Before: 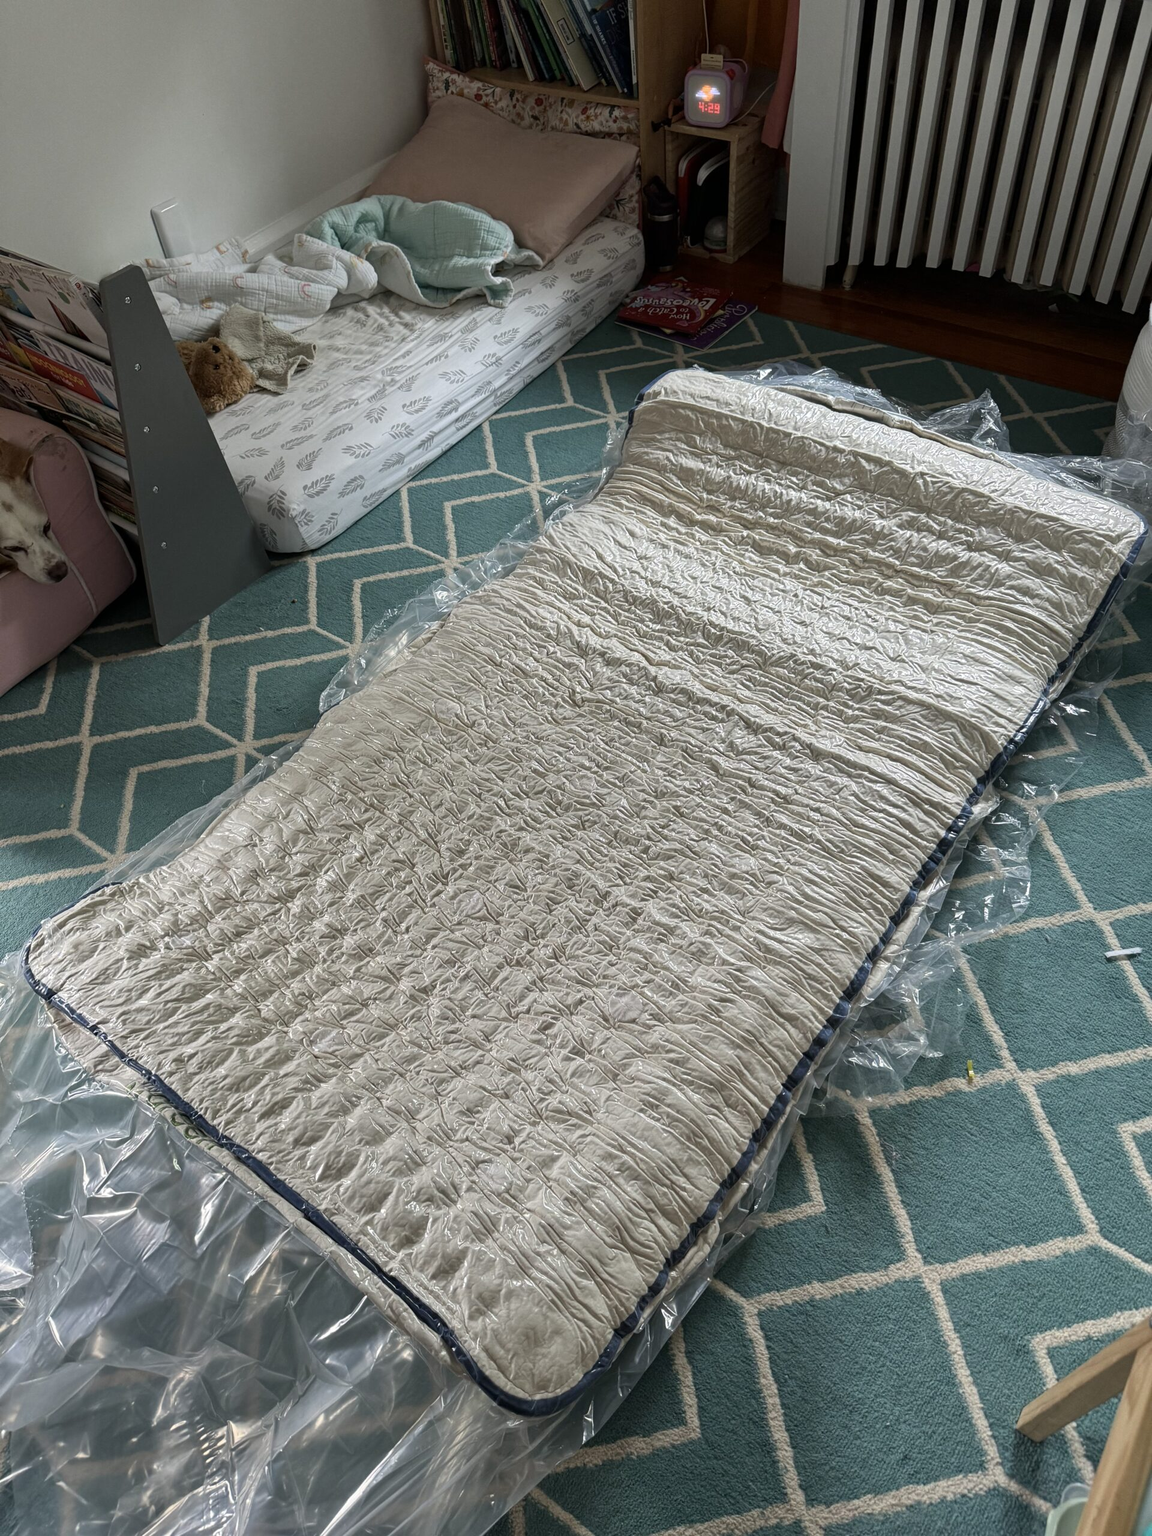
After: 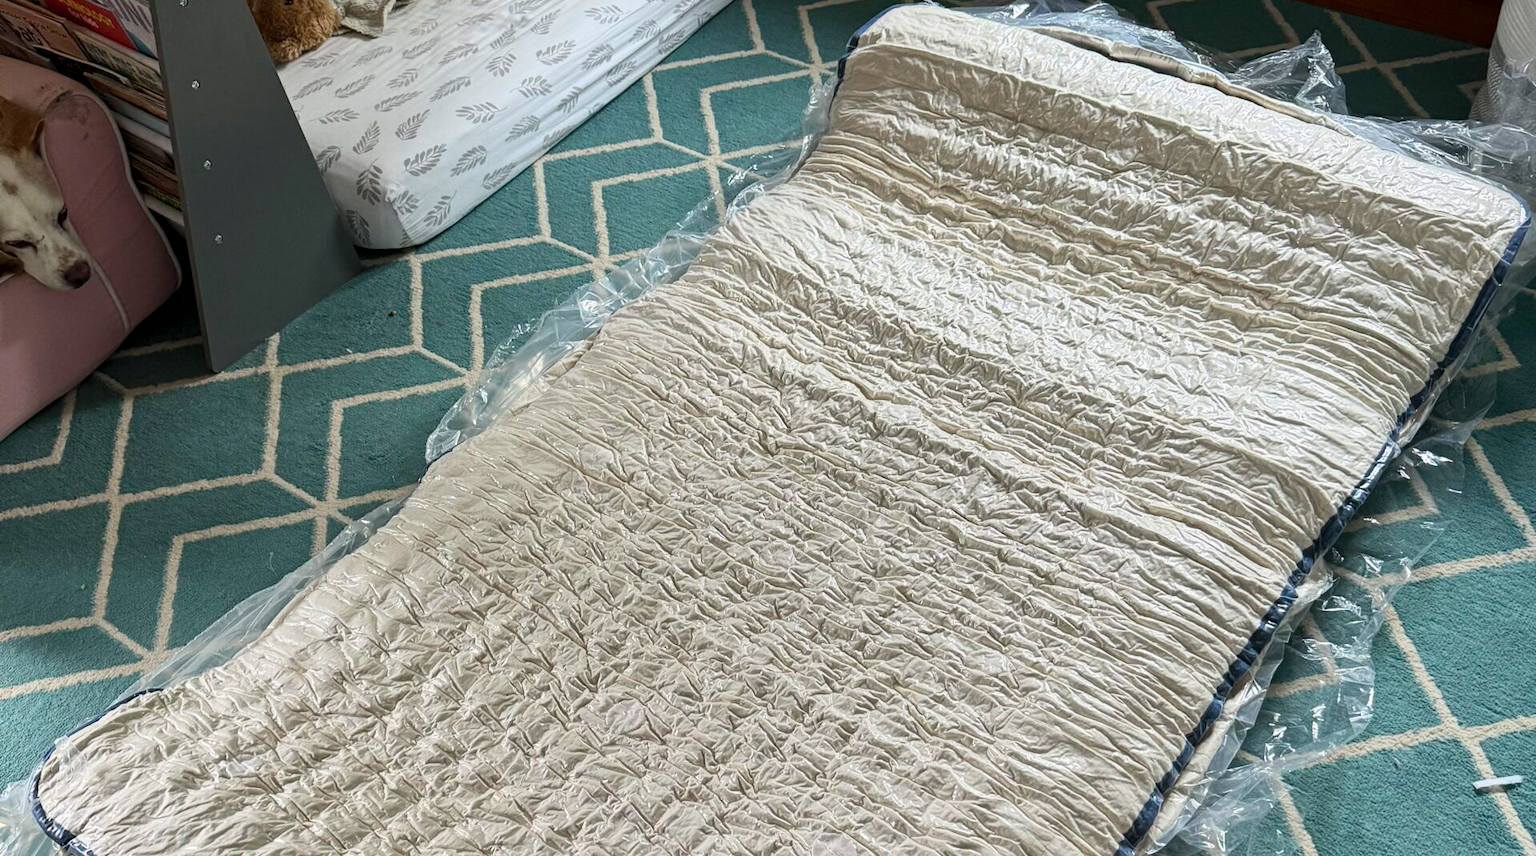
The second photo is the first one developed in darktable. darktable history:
contrast brightness saturation: contrast 0.2, brightness 0.16, saturation 0.22
crop and rotate: top 23.84%, bottom 34.294%
exposure: black level correction 0.002, exposure -0.1 EV, compensate highlight preservation false
